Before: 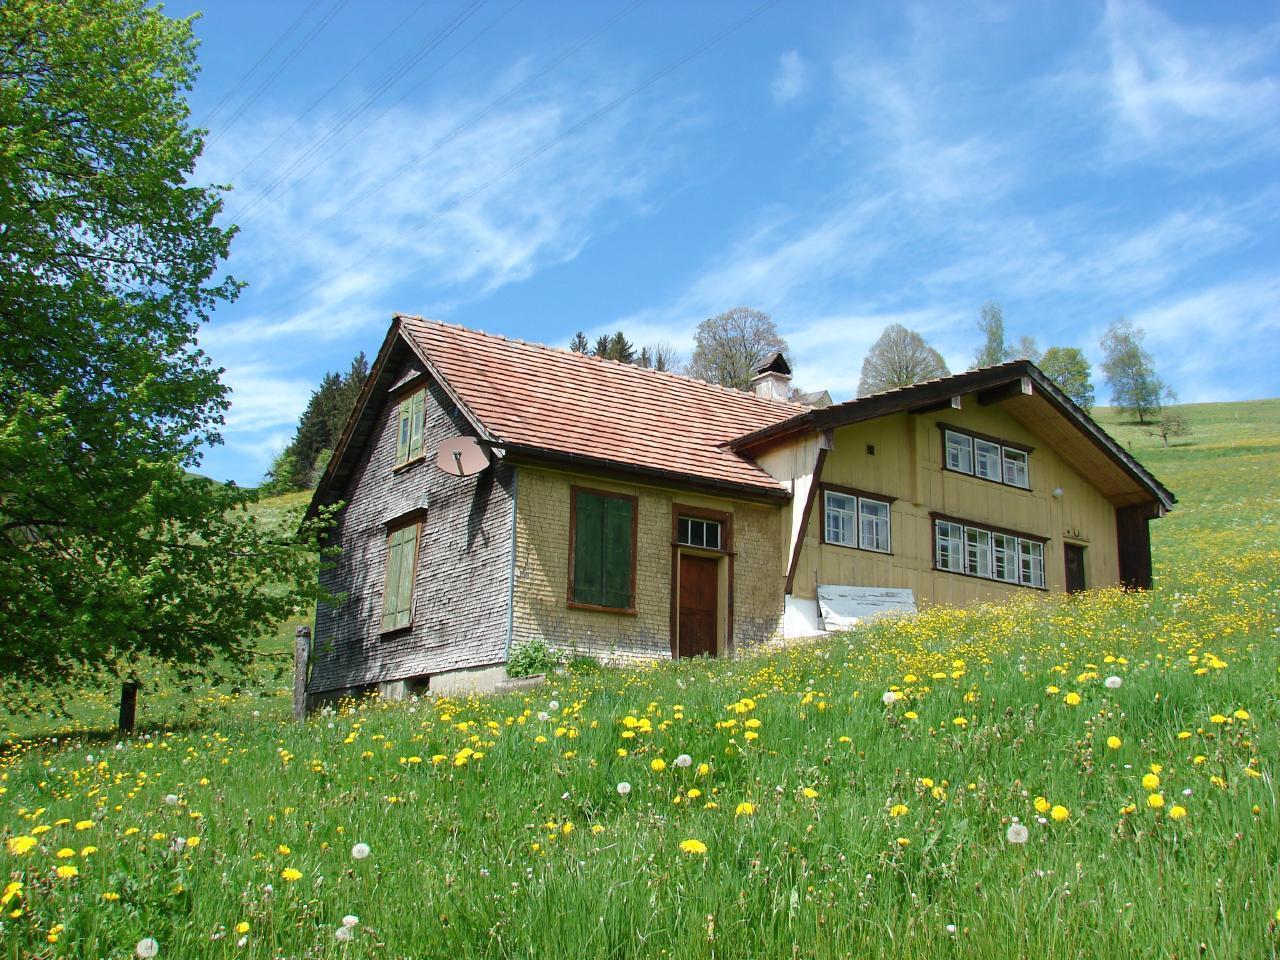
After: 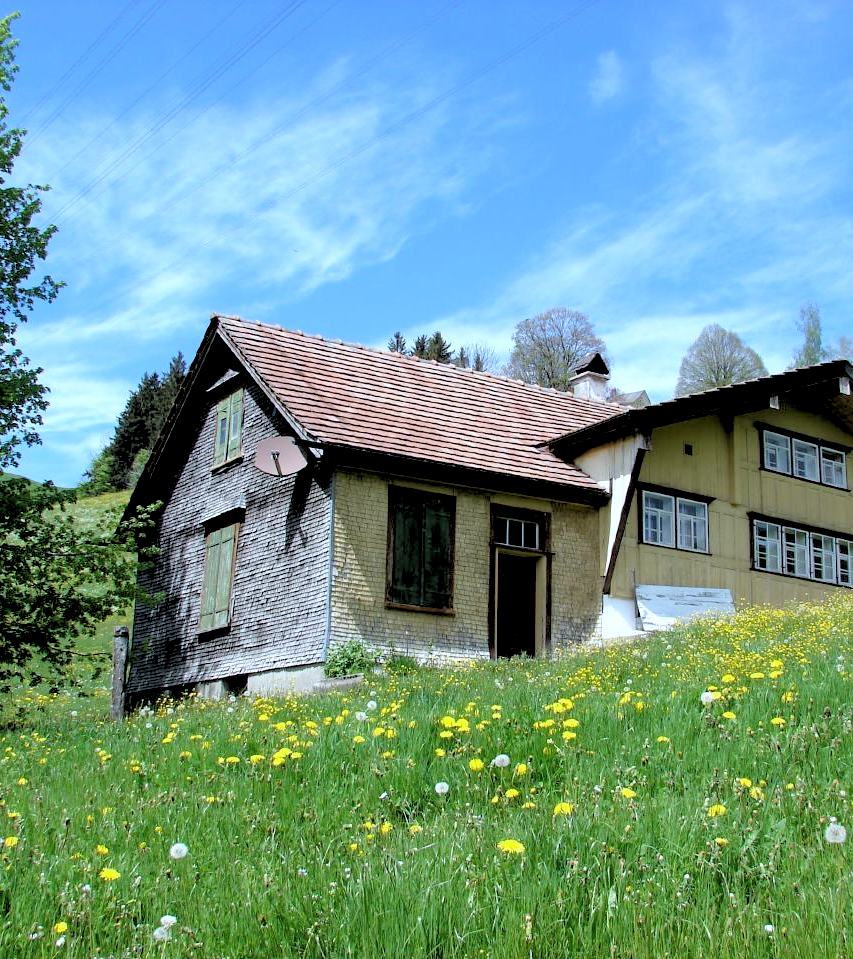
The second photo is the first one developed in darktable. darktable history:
rgb levels: levels [[0.029, 0.461, 0.922], [0, 0.5, 1], [0, 0.5, 1]]
white balance: red 0.931, blue 1.11
crop and rotate: left 14.292%, right 19.041%
